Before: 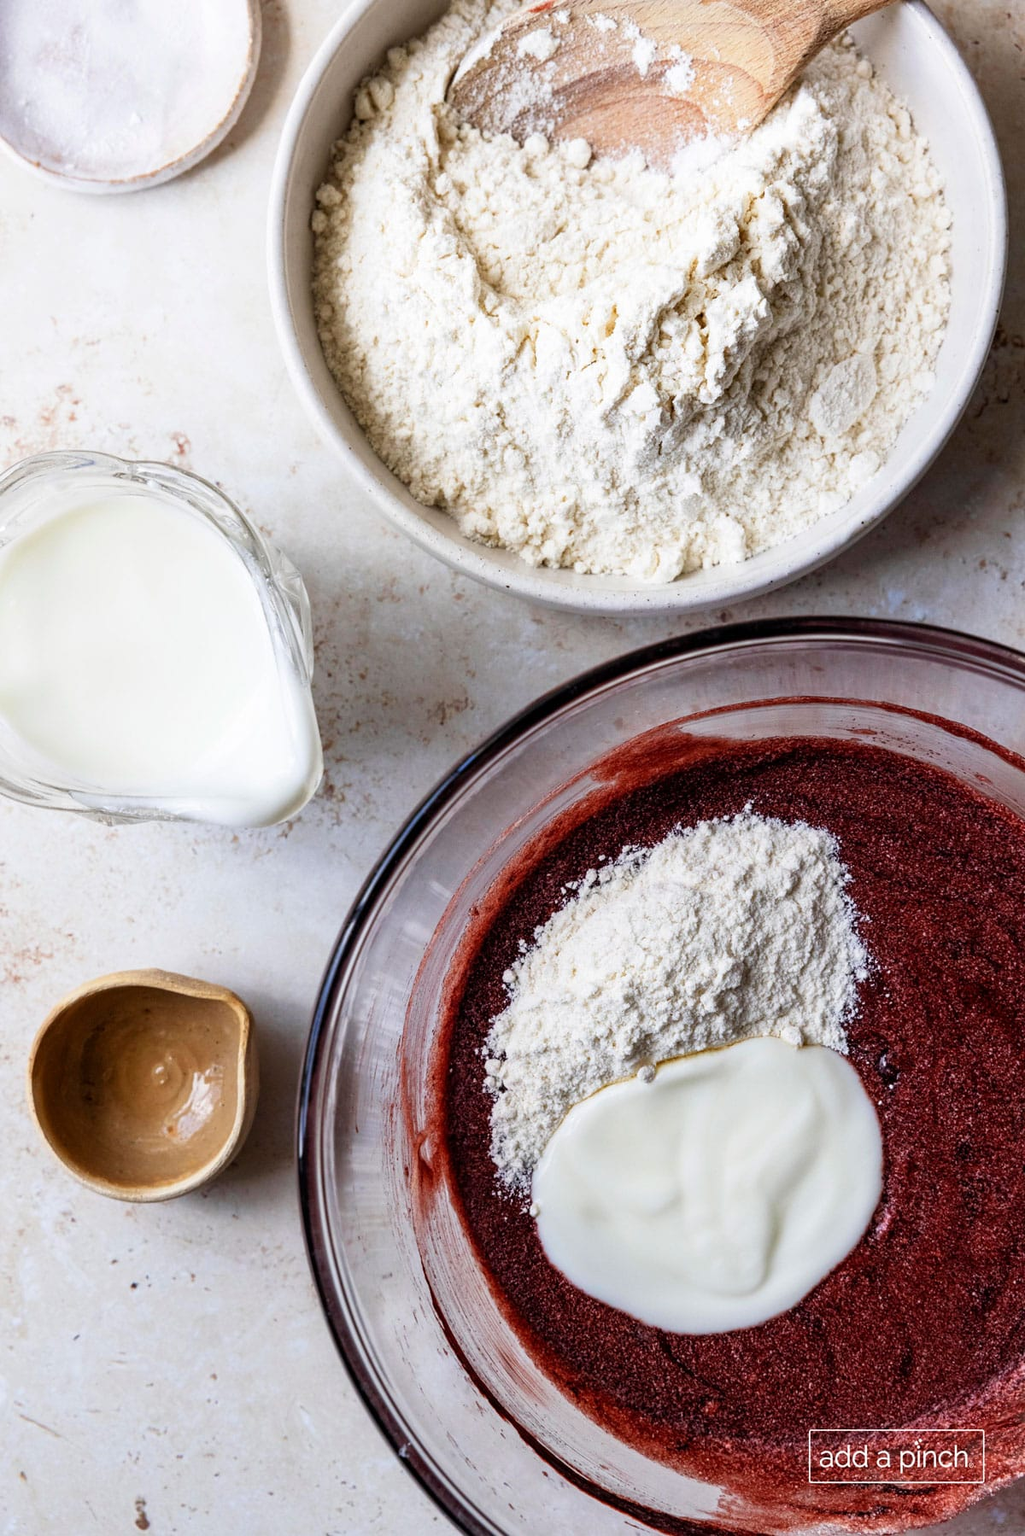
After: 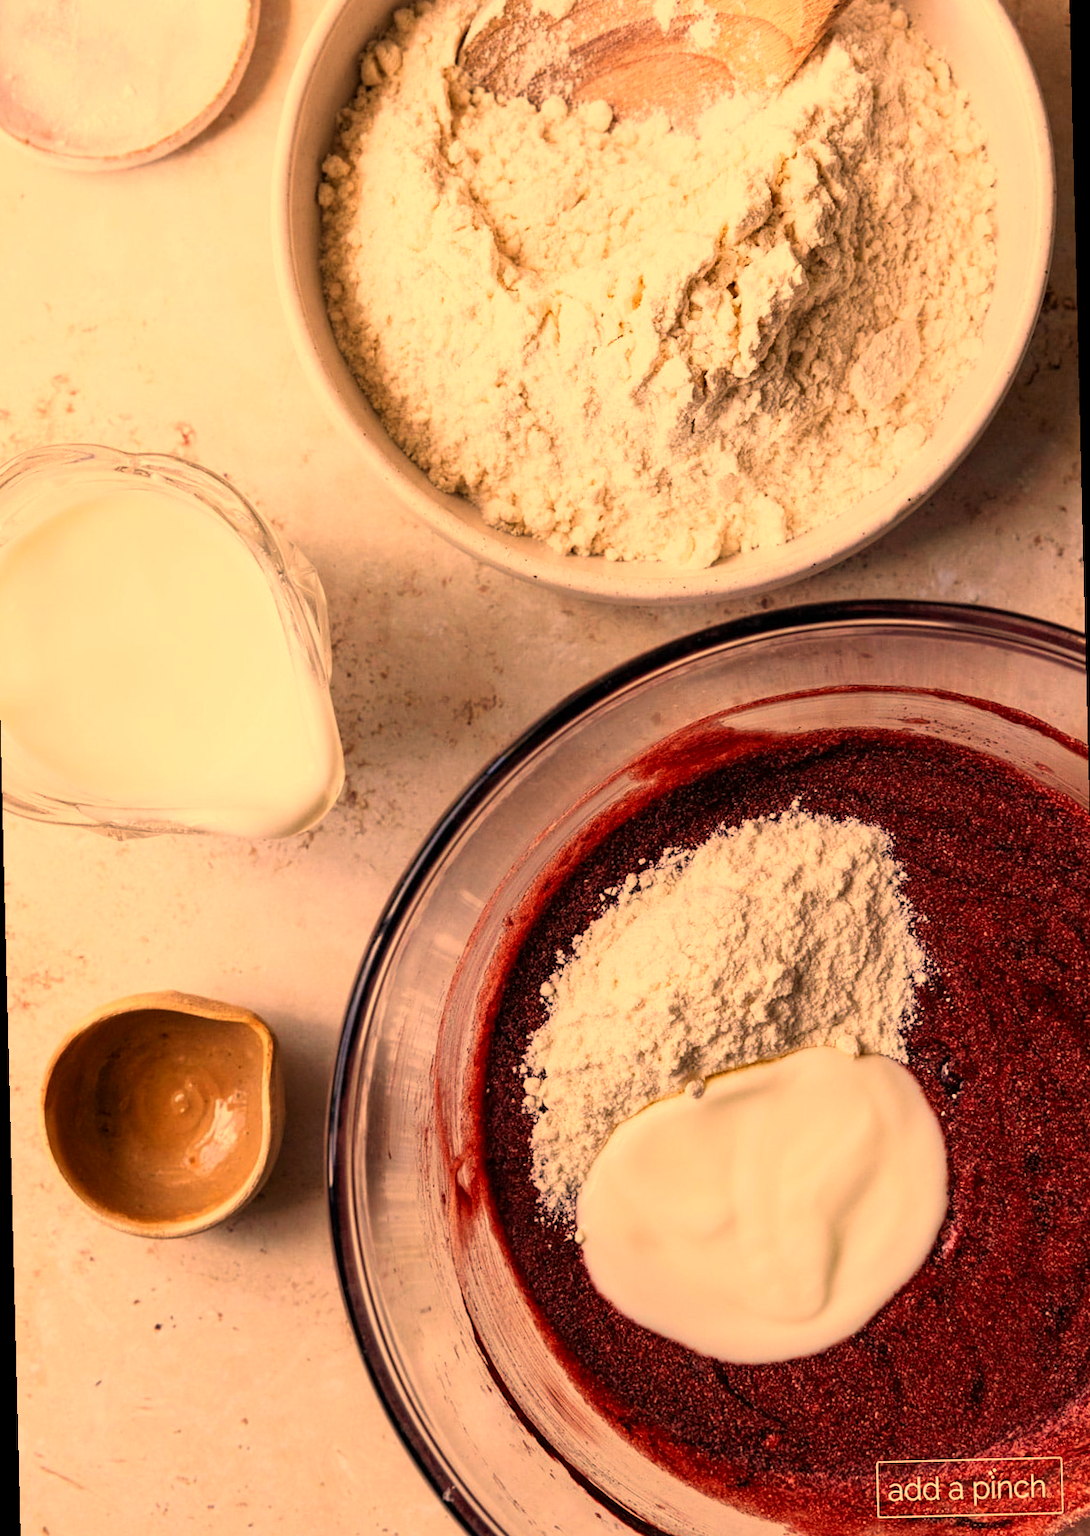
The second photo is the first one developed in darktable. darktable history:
color correction: highlights a* 21.88, highlights b* 22.25
rotate and perspective: rotation -1.42°, crop left 0.016, crop right 0.984, crop top 0.035, crop bottom 0.965
white balance: red 1.138, green 0.996, blue 0.812
